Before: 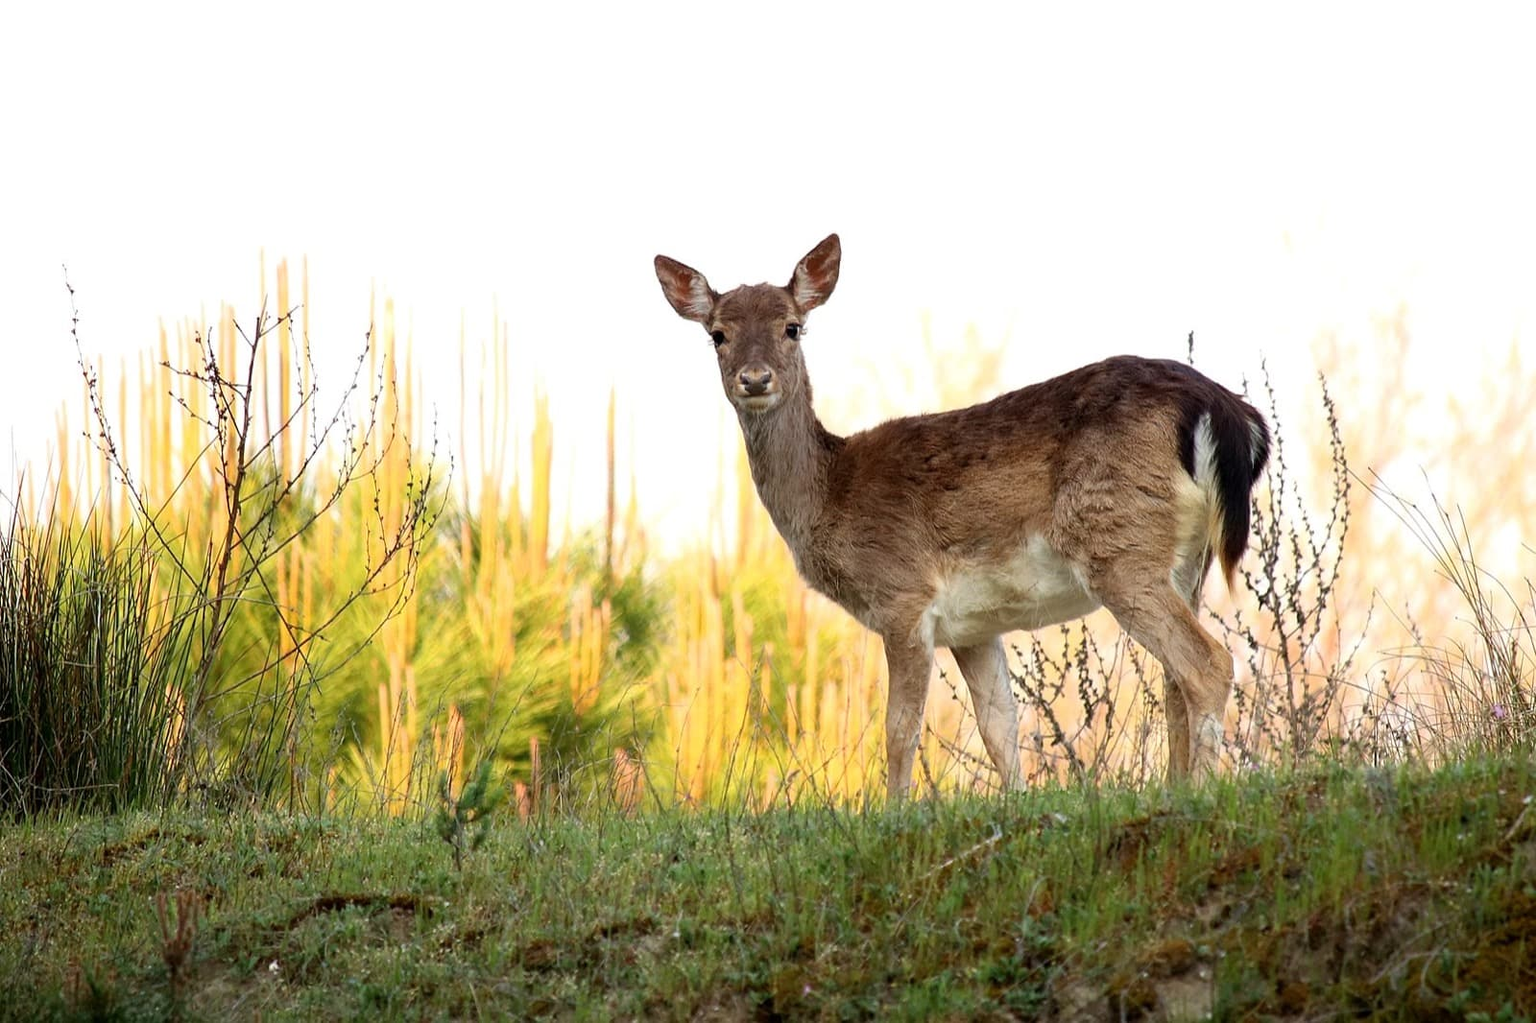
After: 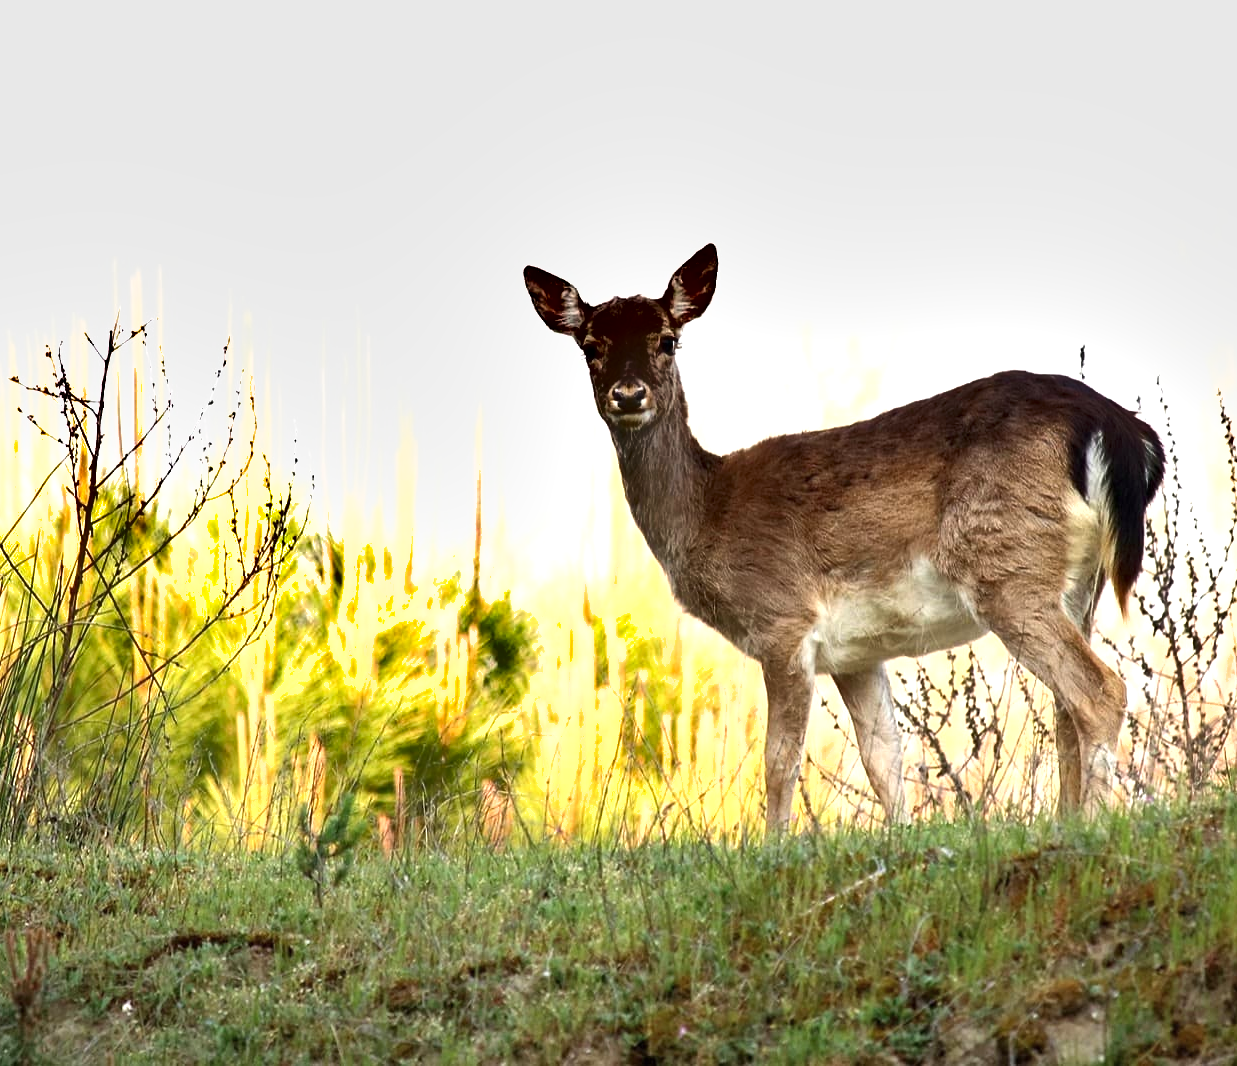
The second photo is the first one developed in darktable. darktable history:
crop: left 9.903%, right 12.767%
contrast brightness saturation: saturation -0.049
shadows and highlights: low approximation 0.01, soften with gaussian
exposure: black level correction 0, exposure 0.696 EV, compensate exposure bias true, compensate highlight preservation false
